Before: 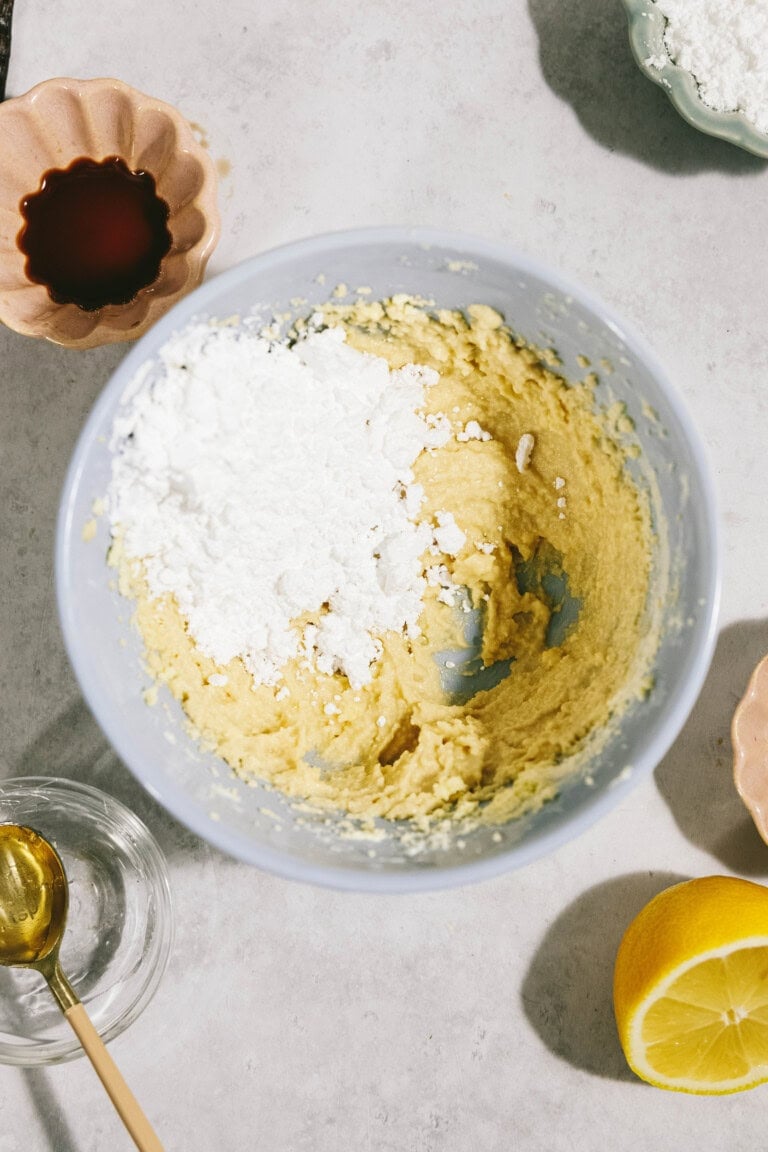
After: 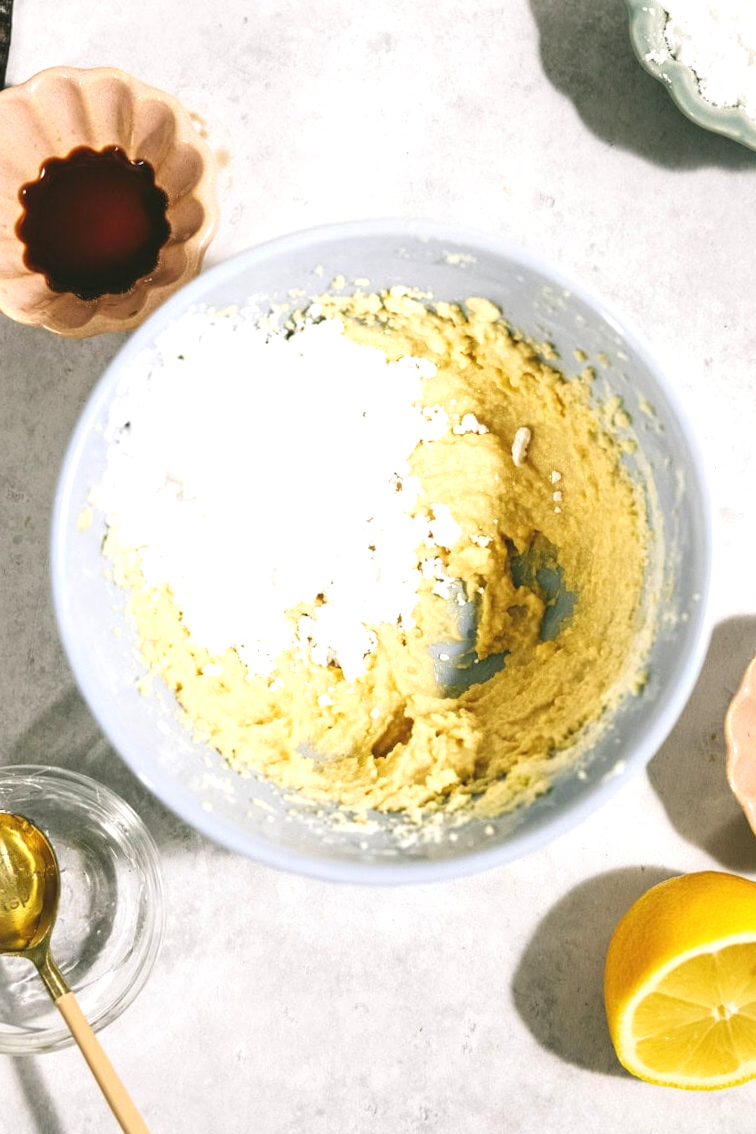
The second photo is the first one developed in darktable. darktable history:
crop and rotate: angle -0.591°
exposure: black level correction -0.001, exposure 0.536 EV, compensate highlight preservation false
